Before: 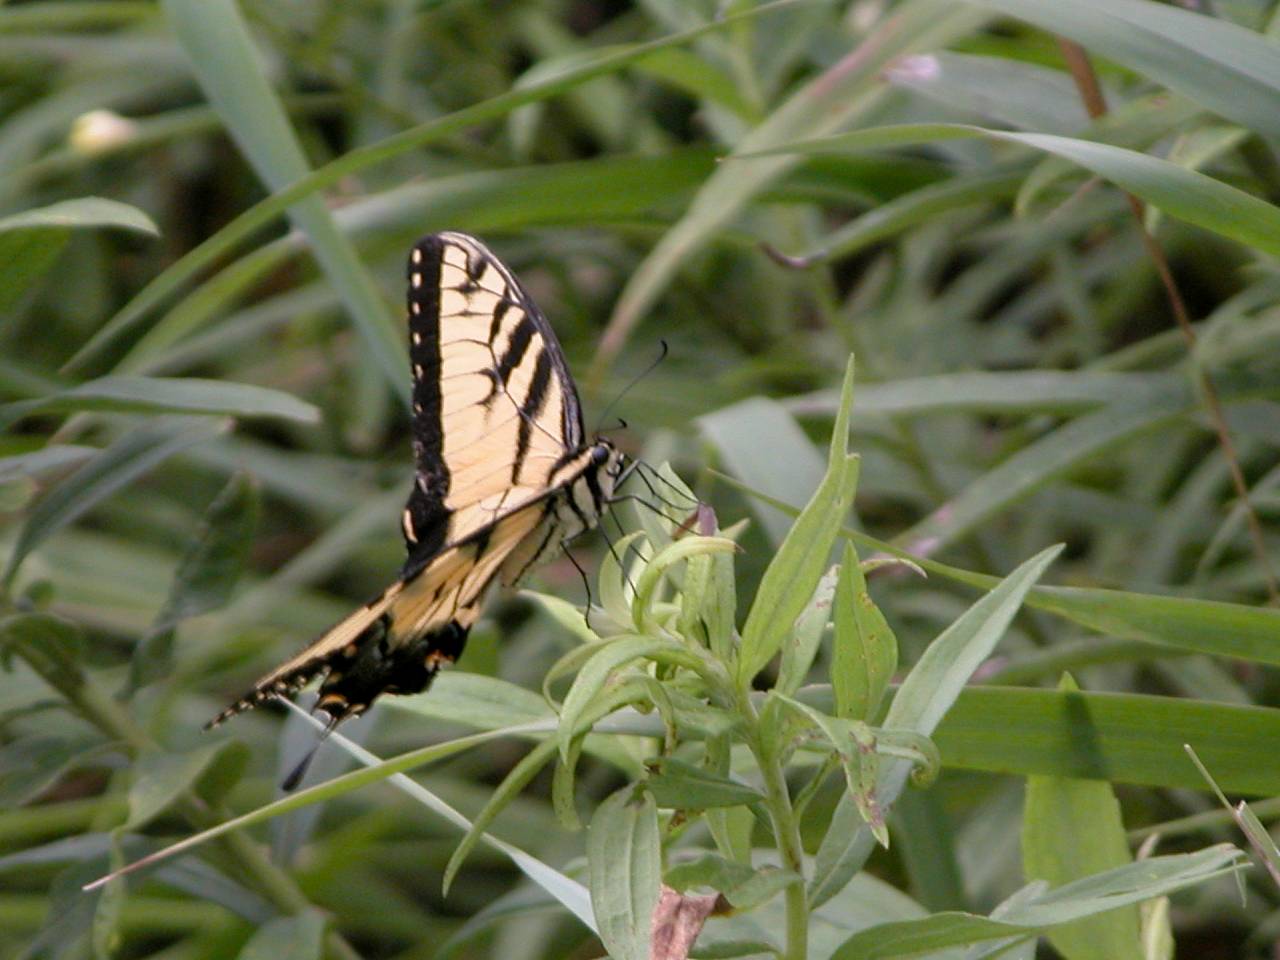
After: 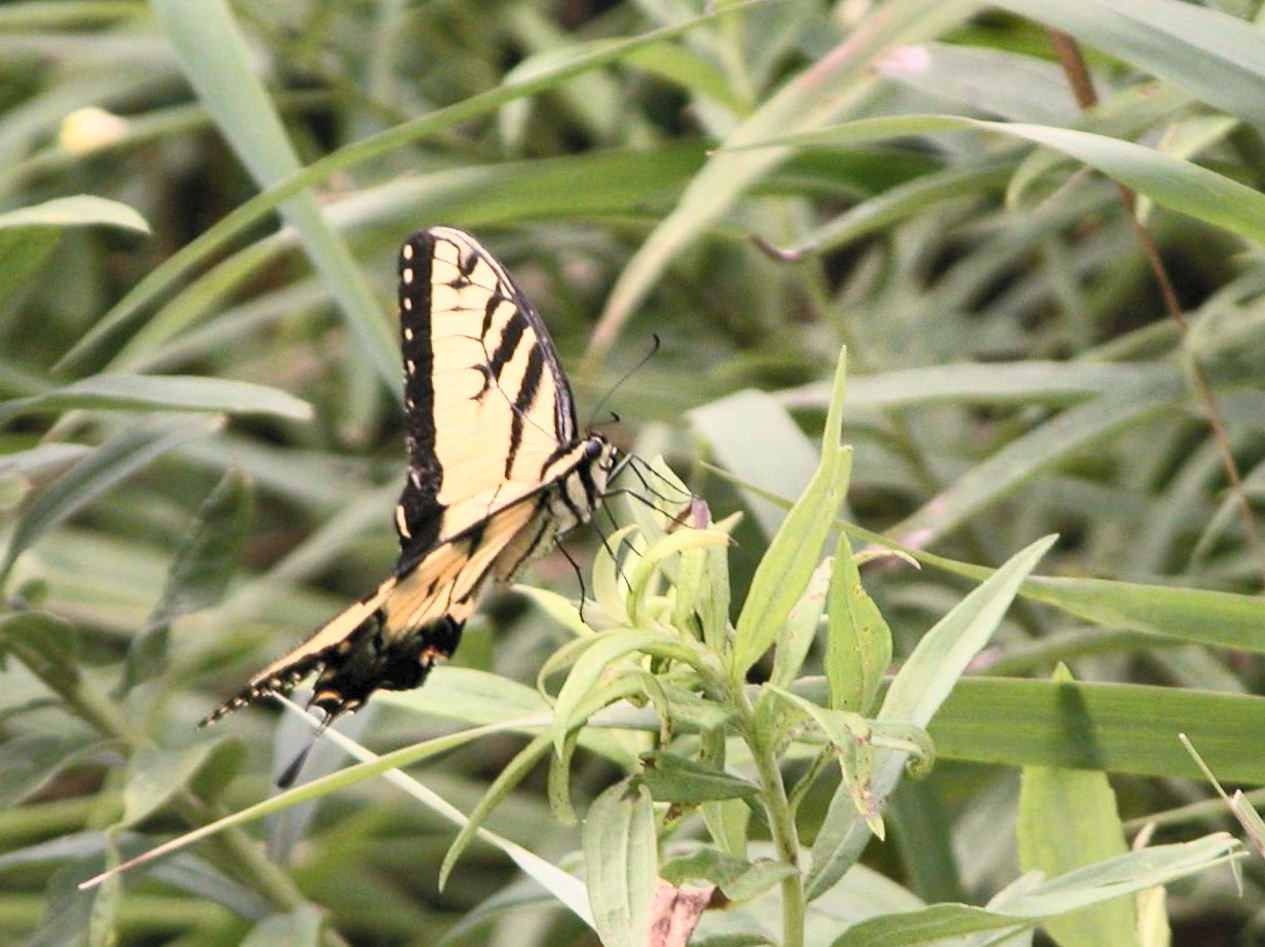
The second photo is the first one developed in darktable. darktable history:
contrast brightness saturation: contrast 0.39, brightness 0.53
white balance: red 1.045, blue 0.932
shadows and highlights: soften with gaussian
rotate and perspective: rotation -0.45°, automatic cropping original format, crop left 0.008, crop right 0.992, crop top 0.012, crop bottom 0.988
